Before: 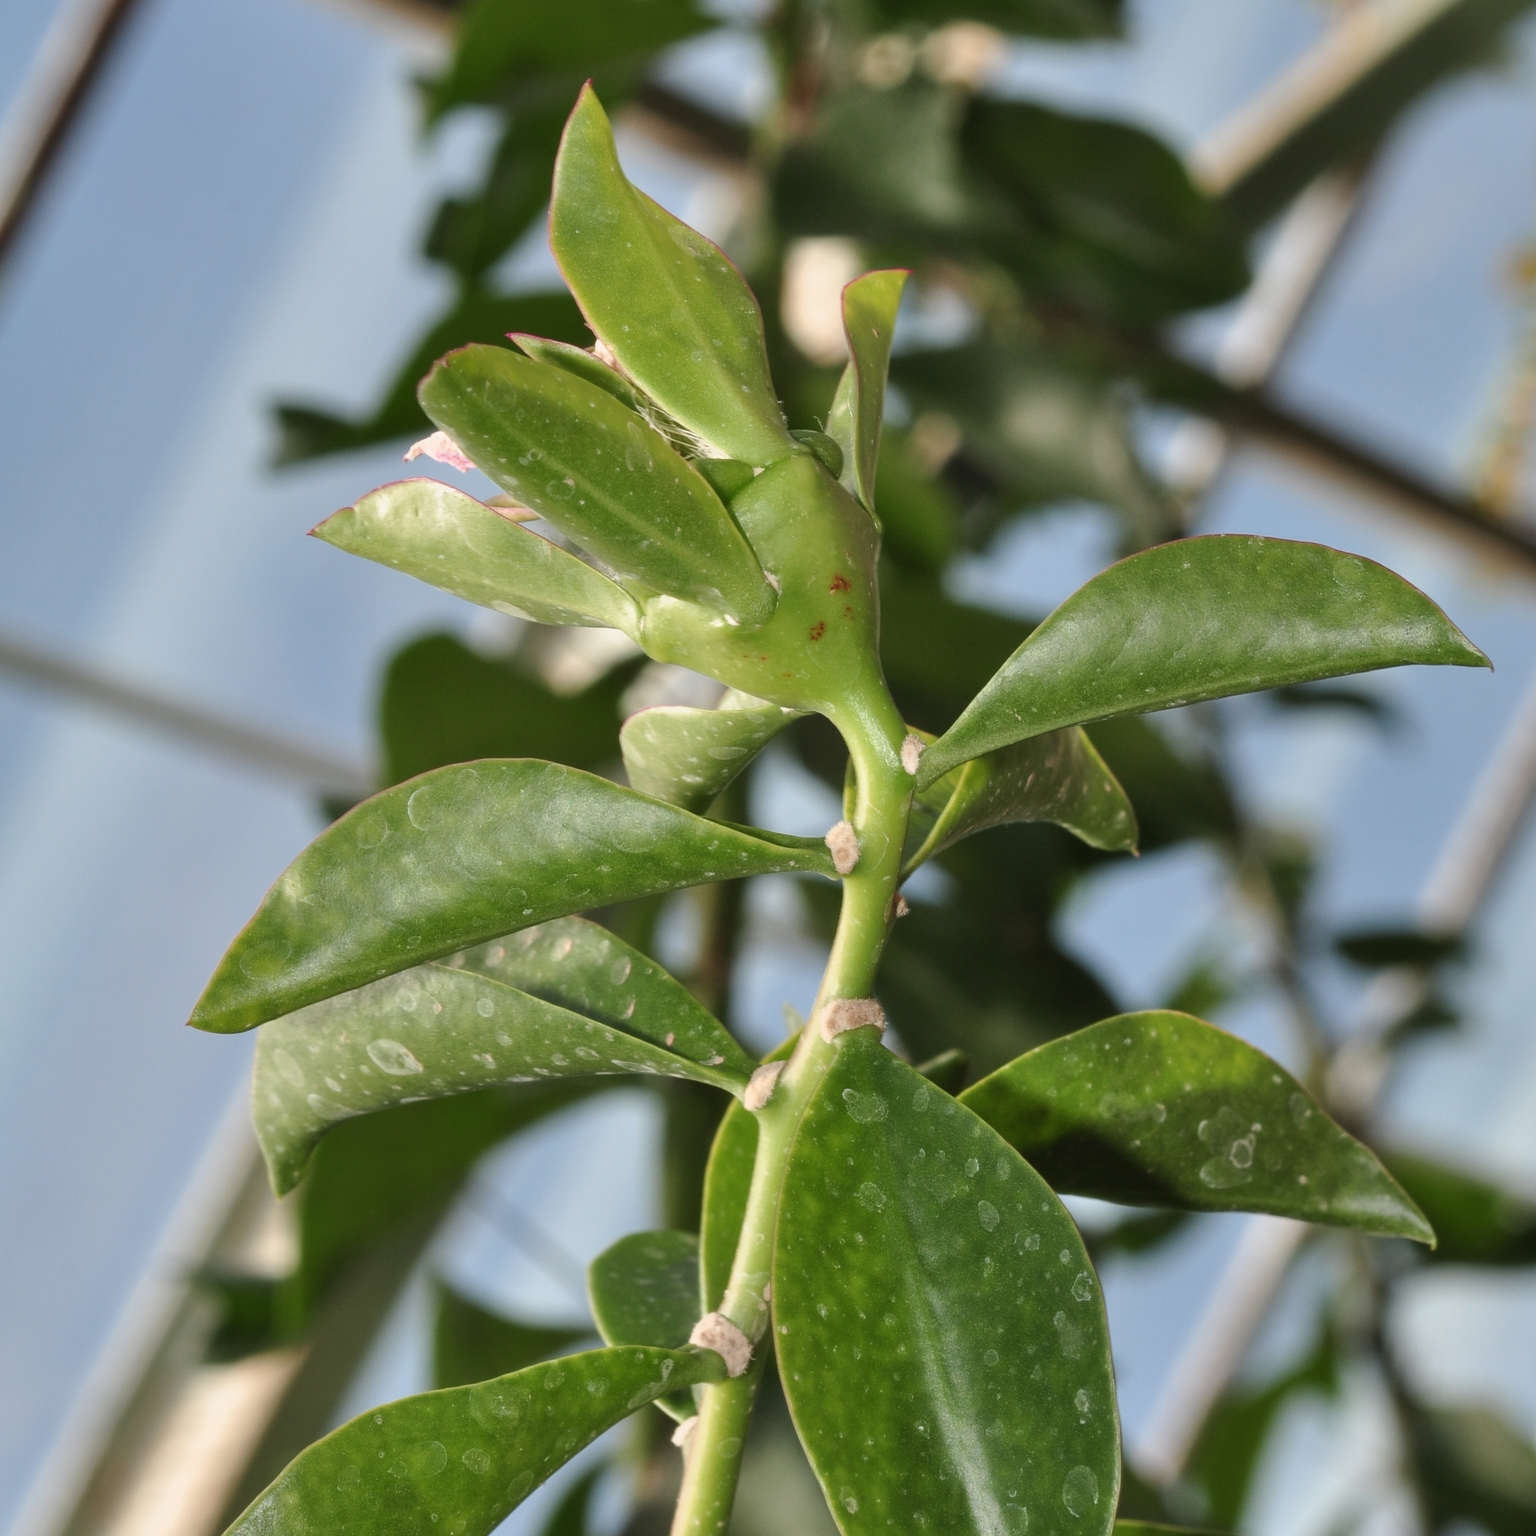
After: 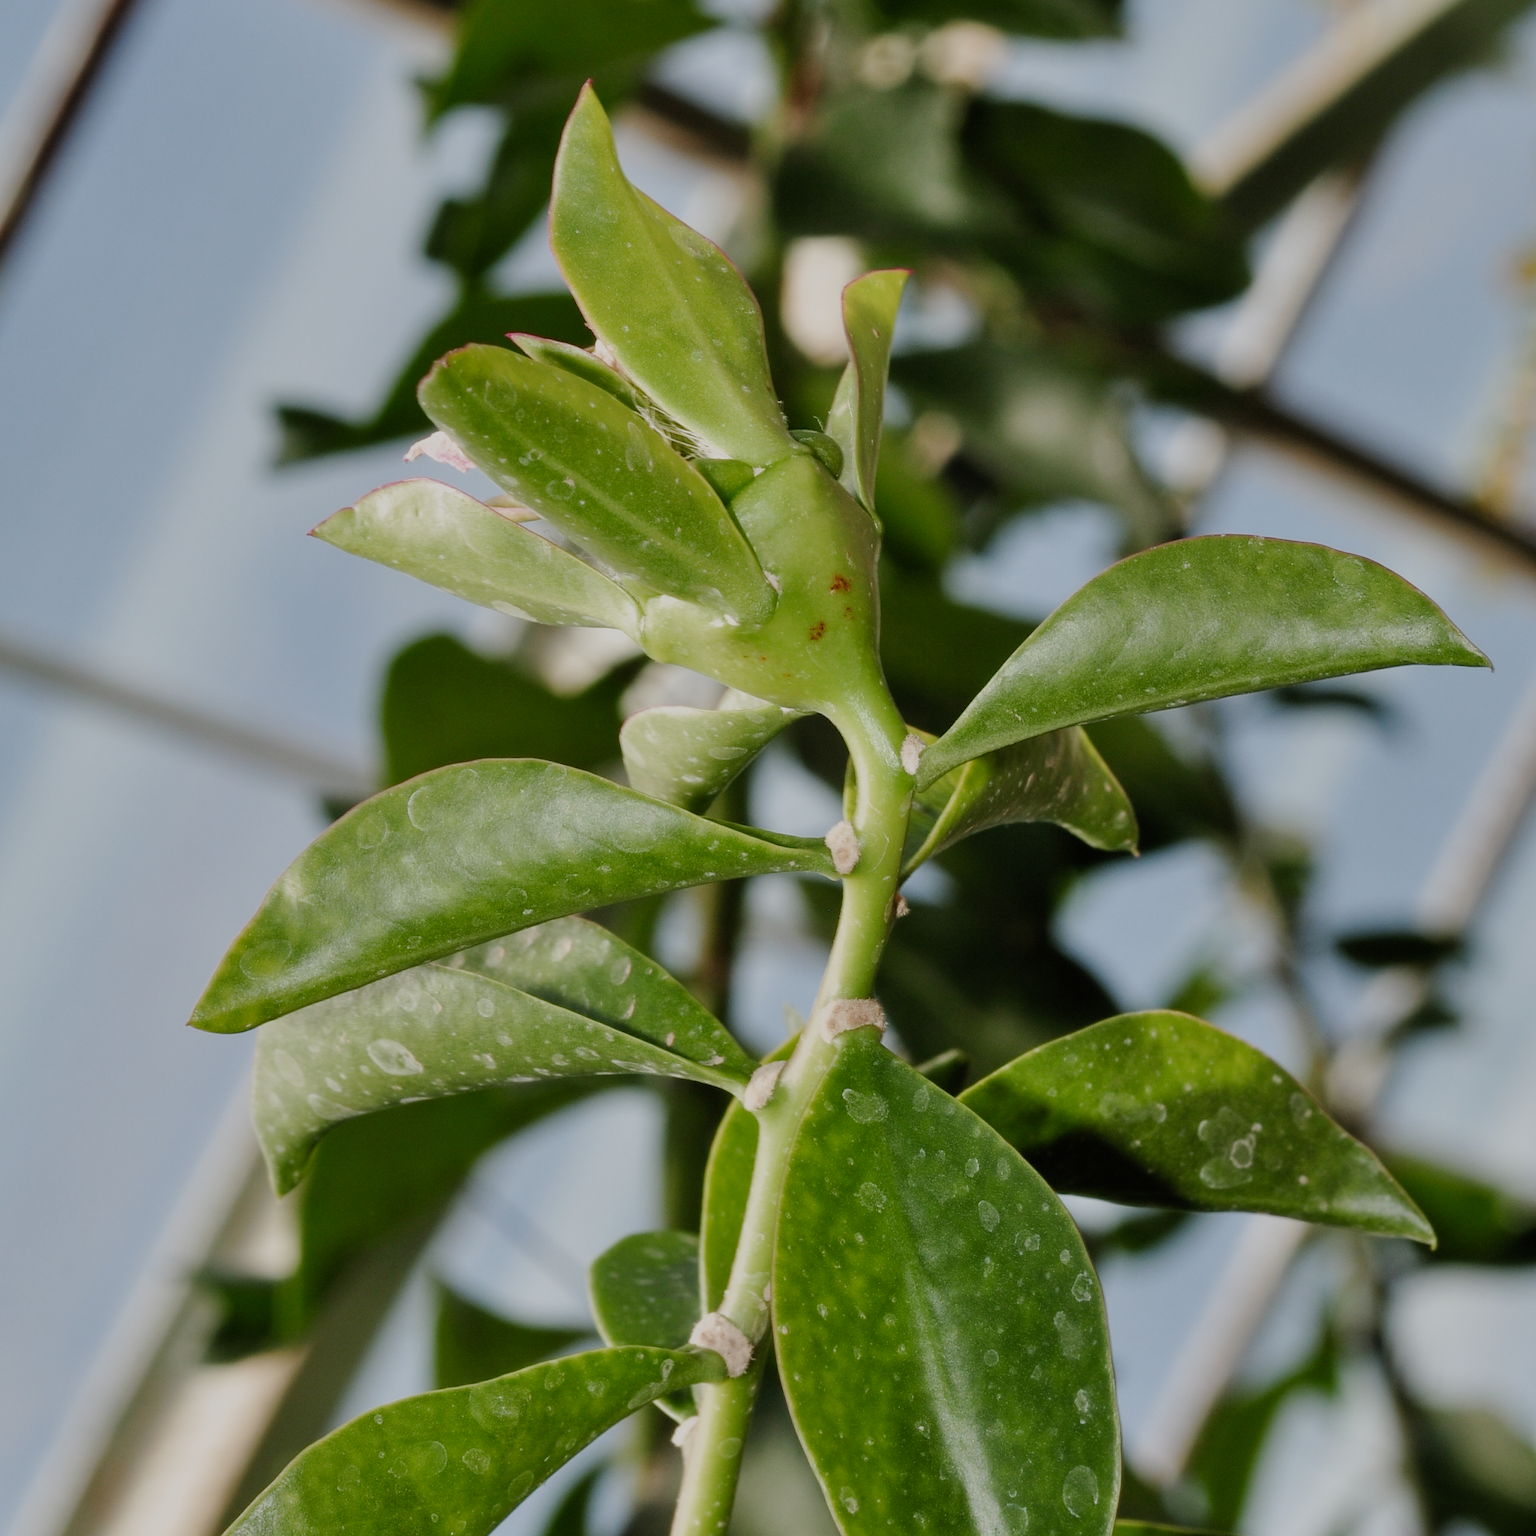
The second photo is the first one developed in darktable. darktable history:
filmic rgb: black relative exposure -6.69 EV, white relative exposure 4.56 EV, threshold 2.97 EV, hardness 3.25, add noise in highlights 0.001, preserve chrominance no, color science v3 (2019), use custom middle-gray values true, contrast in highlights soft, enable highlight reconstruction true
